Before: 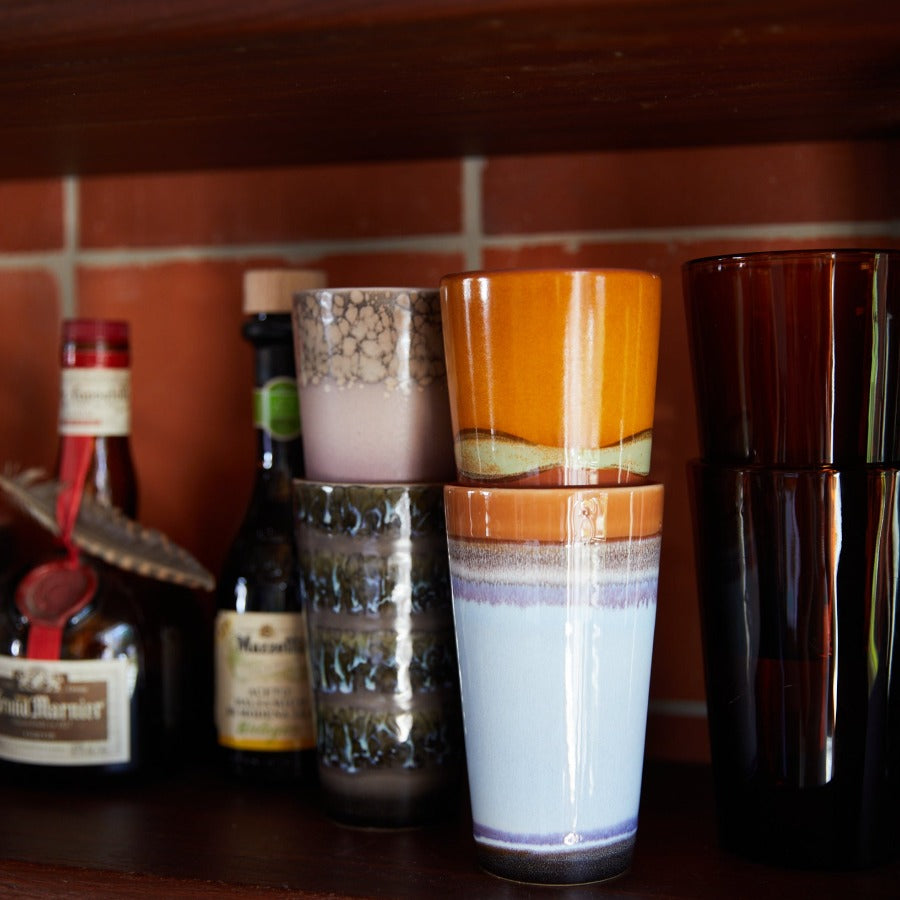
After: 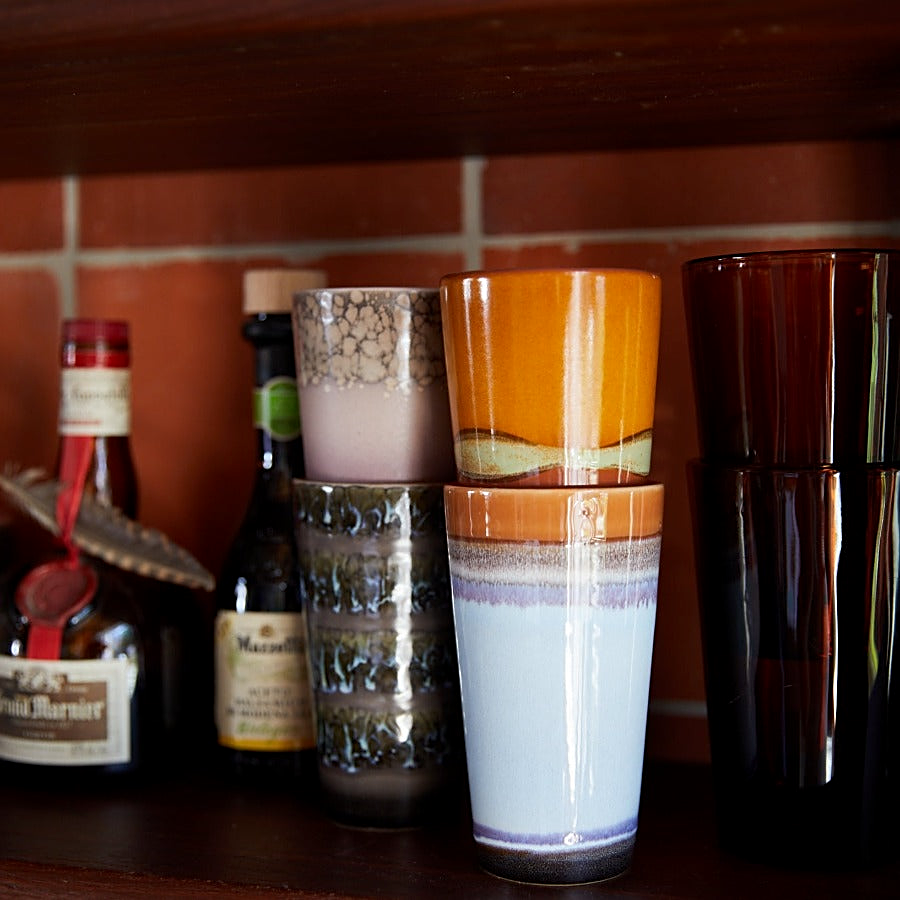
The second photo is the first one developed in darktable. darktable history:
sharpen: on, module defaults
exposure: black level correction 0.001, compensate exposure bias true, compensate highlight preservation false
